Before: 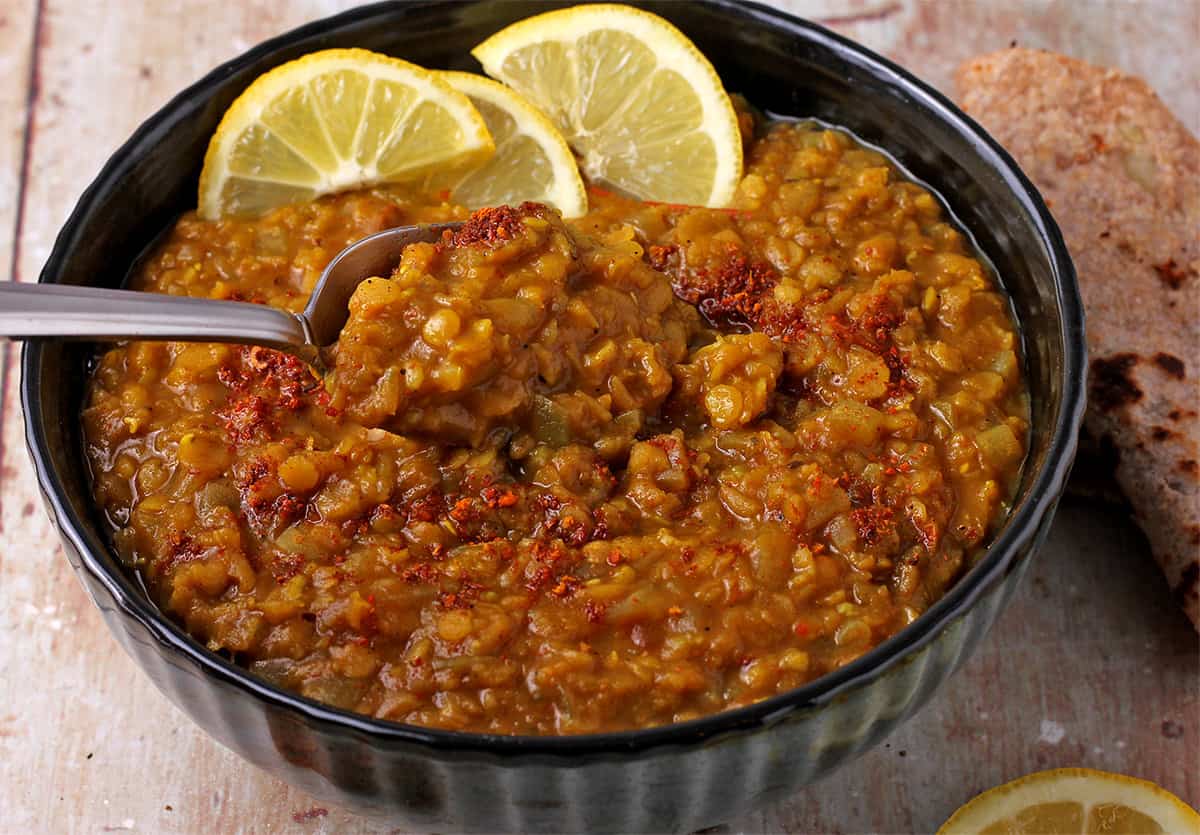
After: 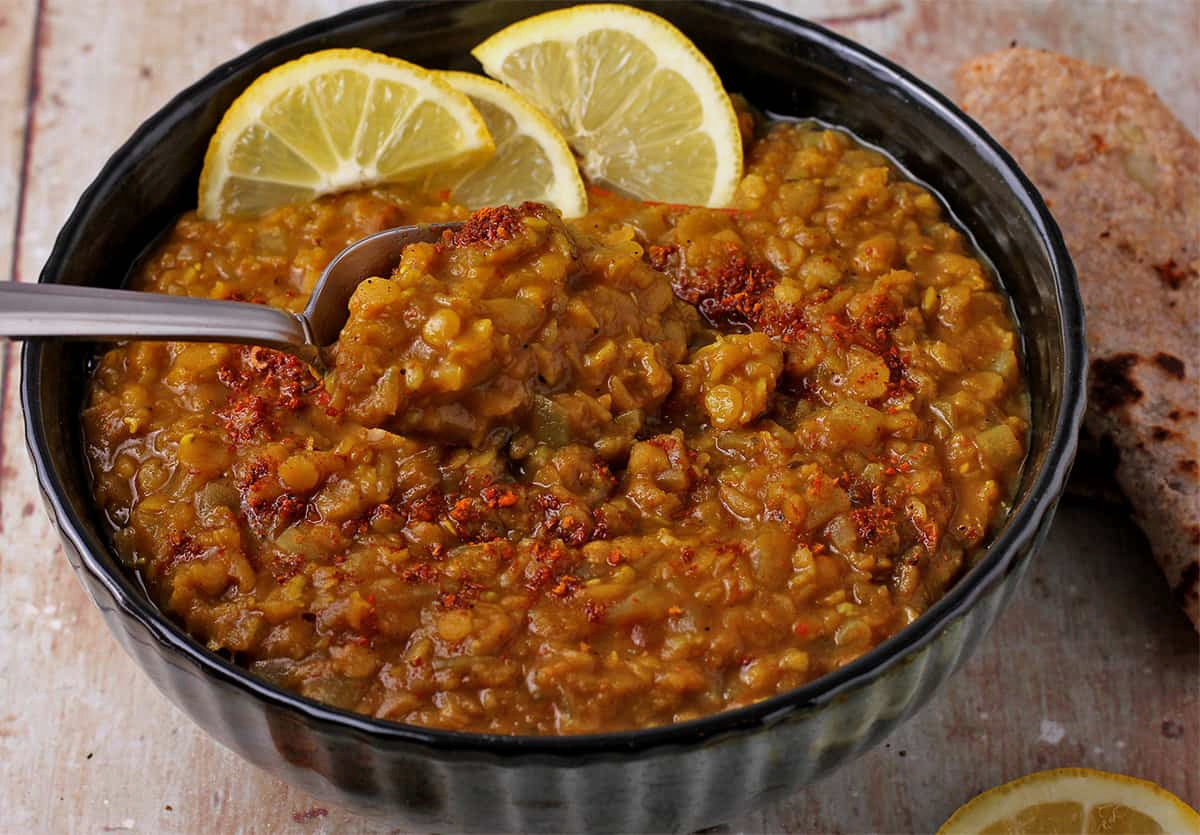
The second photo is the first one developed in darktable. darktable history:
shadows and highlights: shadows 37.47, highlights -28.2, shadows color adjustment 97.68%, soften with gaussian
exposure: exposure -0.273 EV, compensate highlight preservation false
